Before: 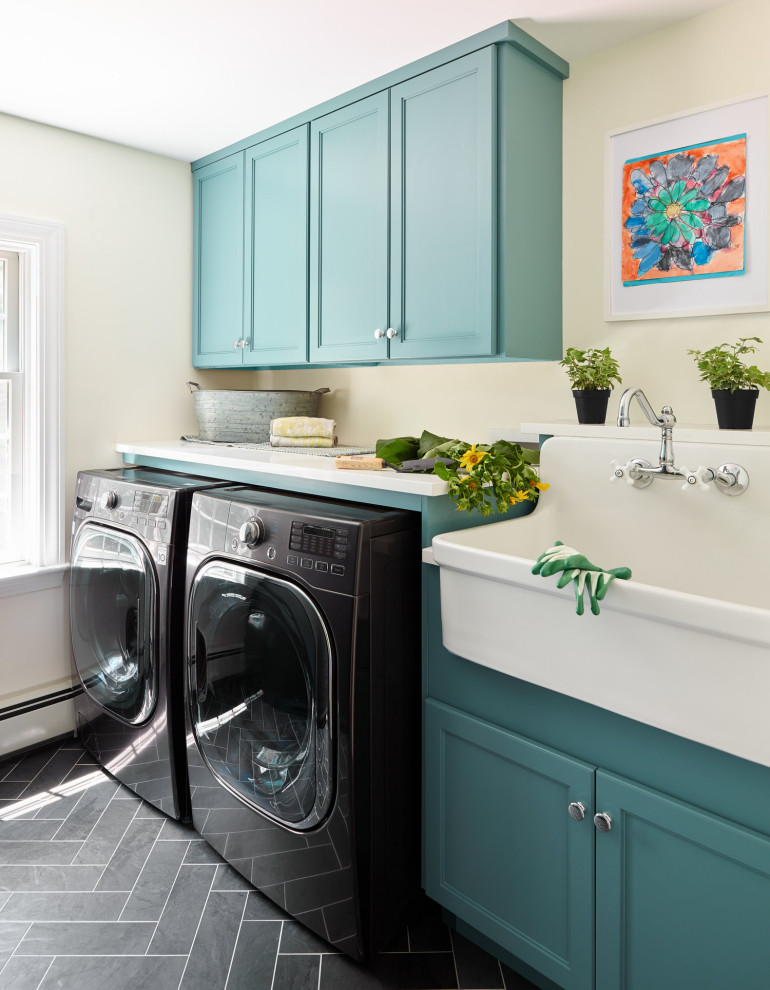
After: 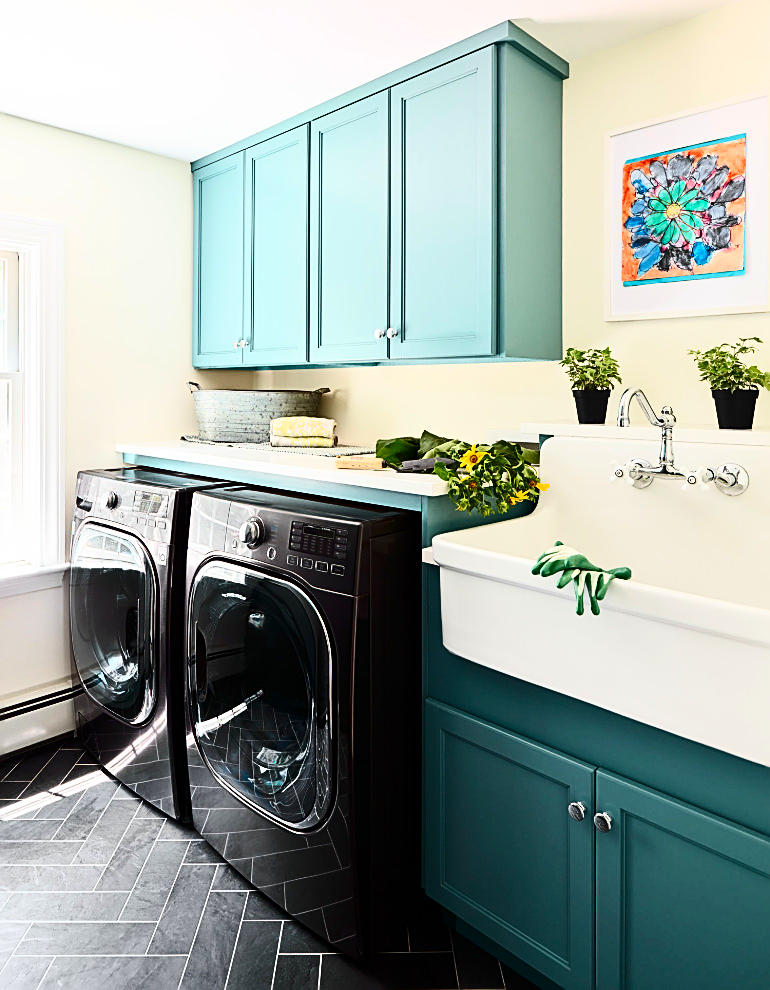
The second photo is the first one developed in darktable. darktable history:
sharpen: amount 0.75
contrast brightness saturation: contrast 0.415, brightness 0.044, saturation 0.264
